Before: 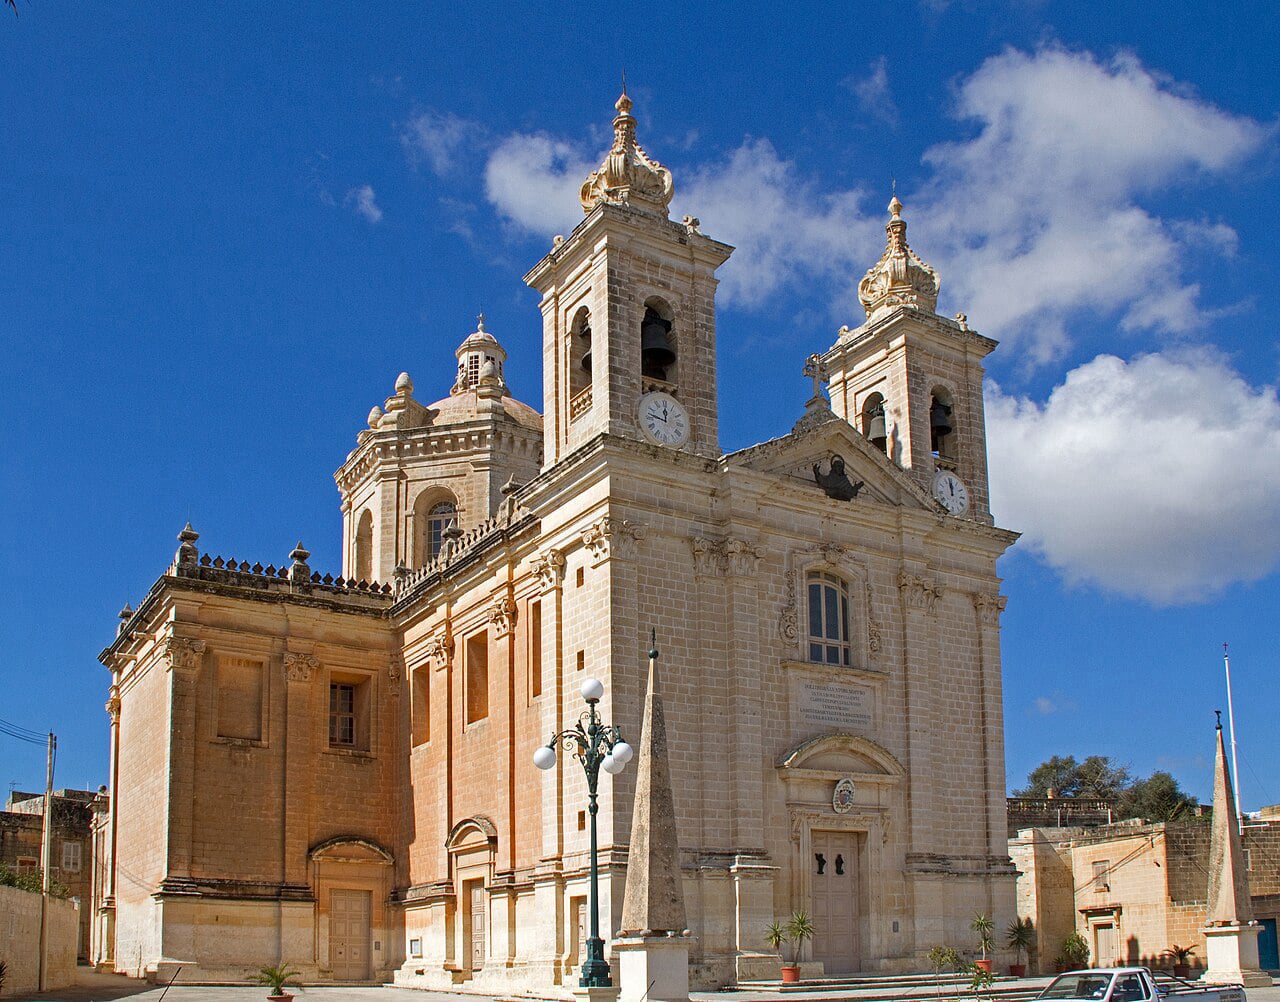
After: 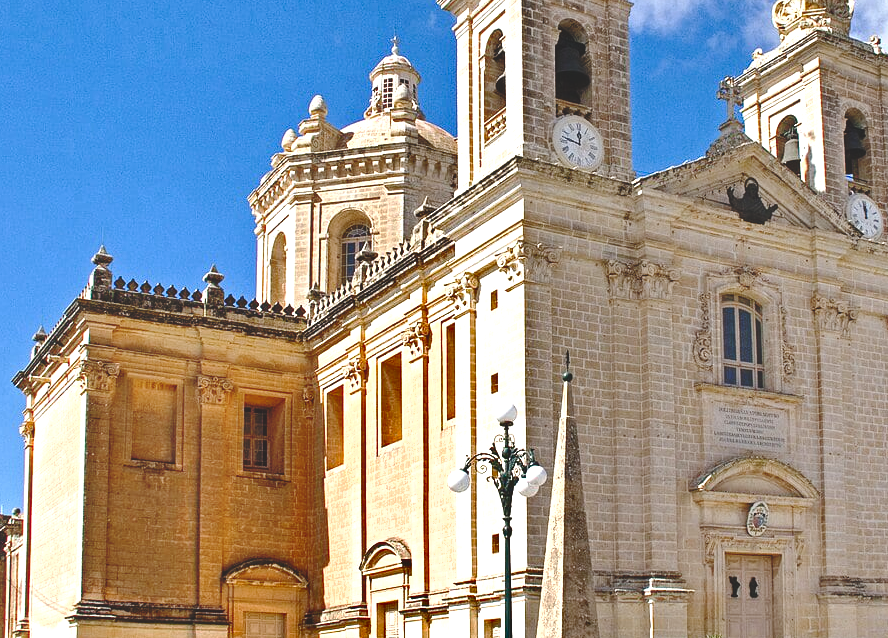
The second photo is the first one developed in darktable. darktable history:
base curve: curves: ch0 [(0, 0.024) (0.055, 0.065) (0.121, 0.166) (0.236, 0.319) (0.693, 0.726) (1, 1)], preserve colors none
crop: left 6.754%, top 27.697%, right 23.843%, bottom 8.542%
exposure: black level correction 0, exposure 1.001 EV, compensate highlight preservation false
shadows and highlights: radius 107.61, shadows 23.55, highlights -57.49, highlights color adjustment 45.34%, low approximation 0.01, soften with gaussian
